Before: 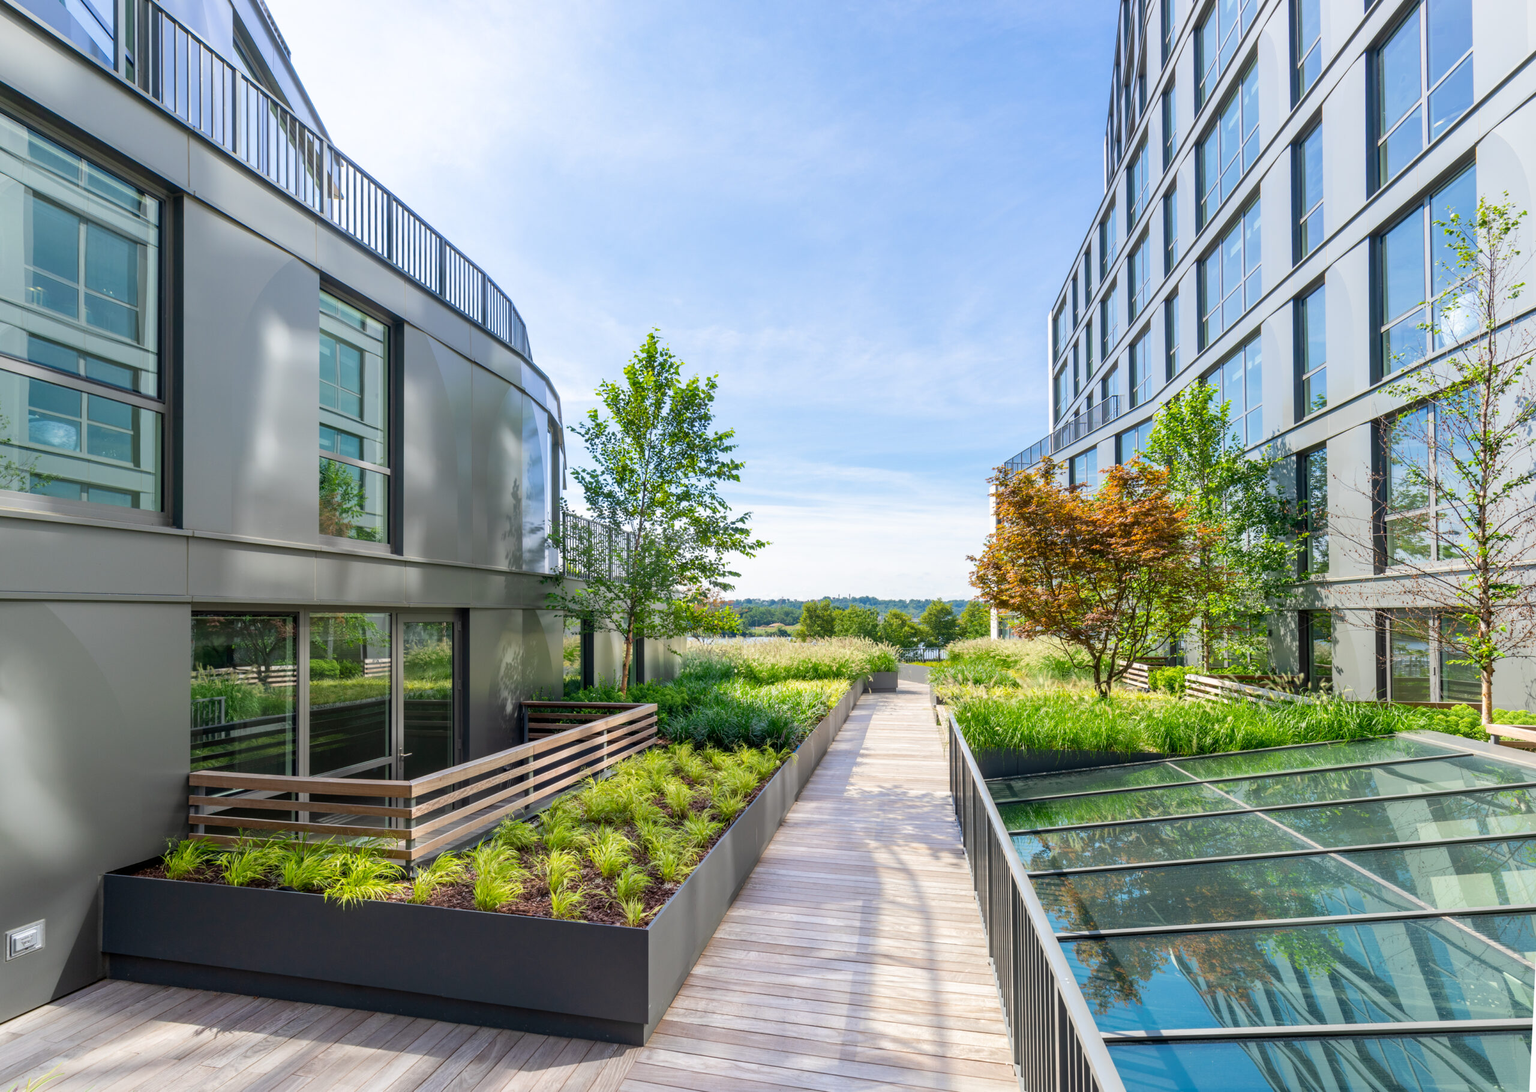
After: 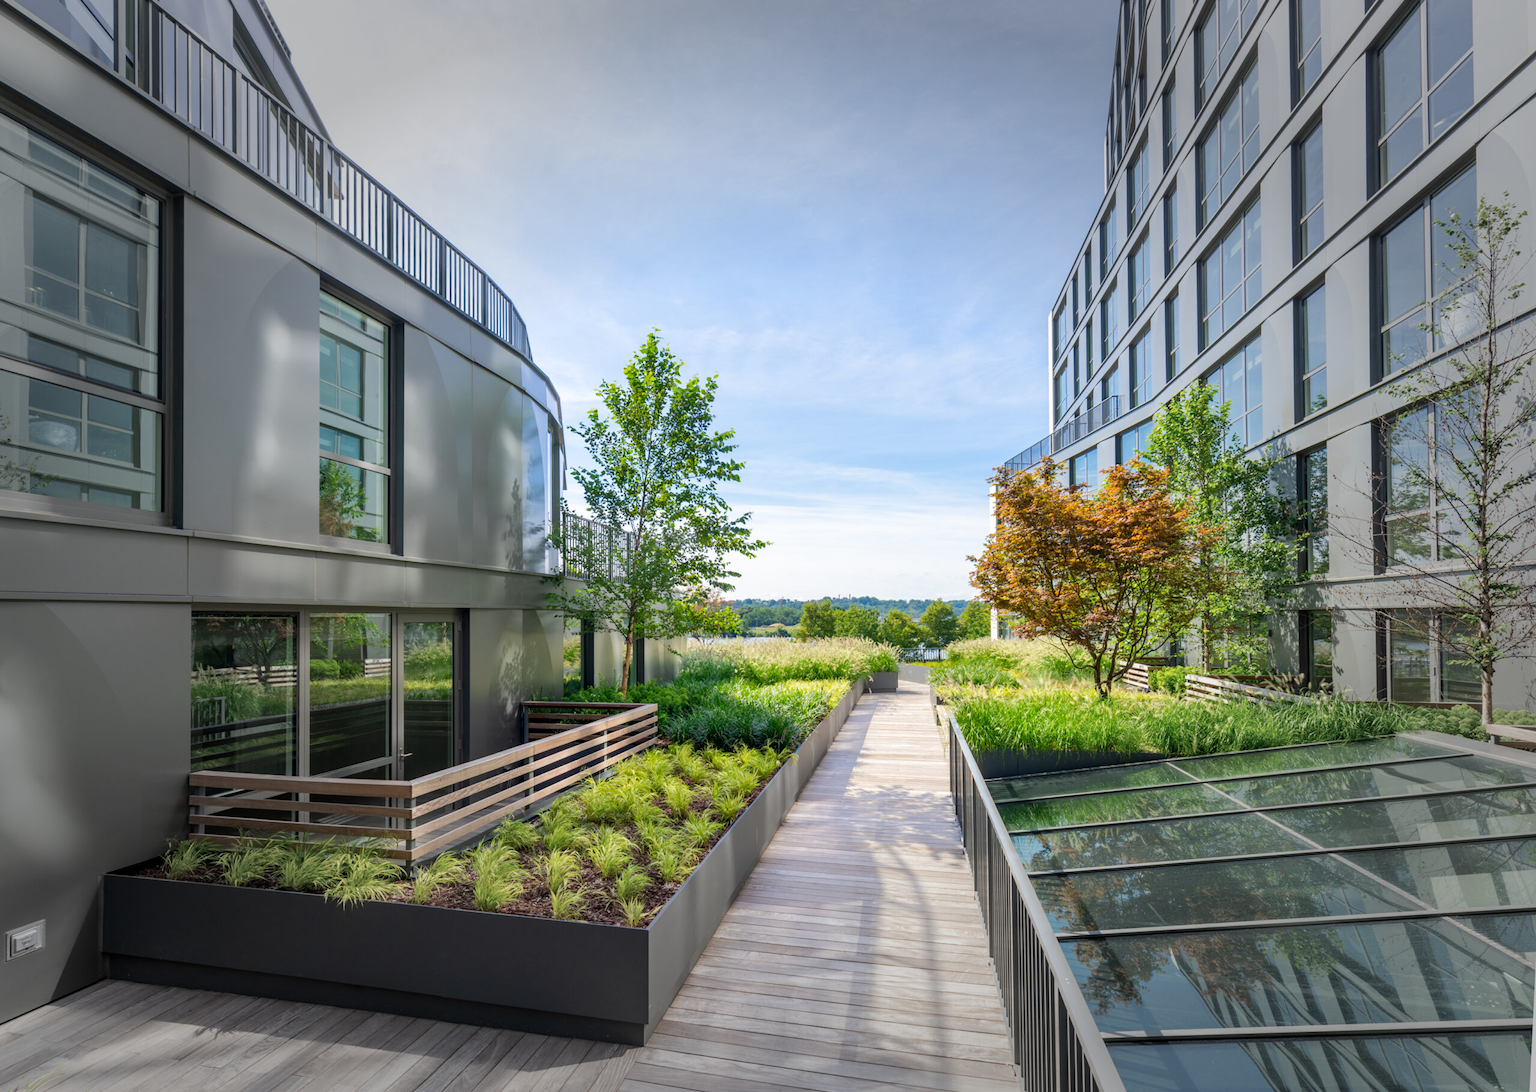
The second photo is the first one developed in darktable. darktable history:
vignetting: fall-off start 48.78%, automatic ratio true, width/height ratio 1.289
tone equalizer: edges refinement/feathering 500, mask exposure compensation -1.57 EV, preserve details no
